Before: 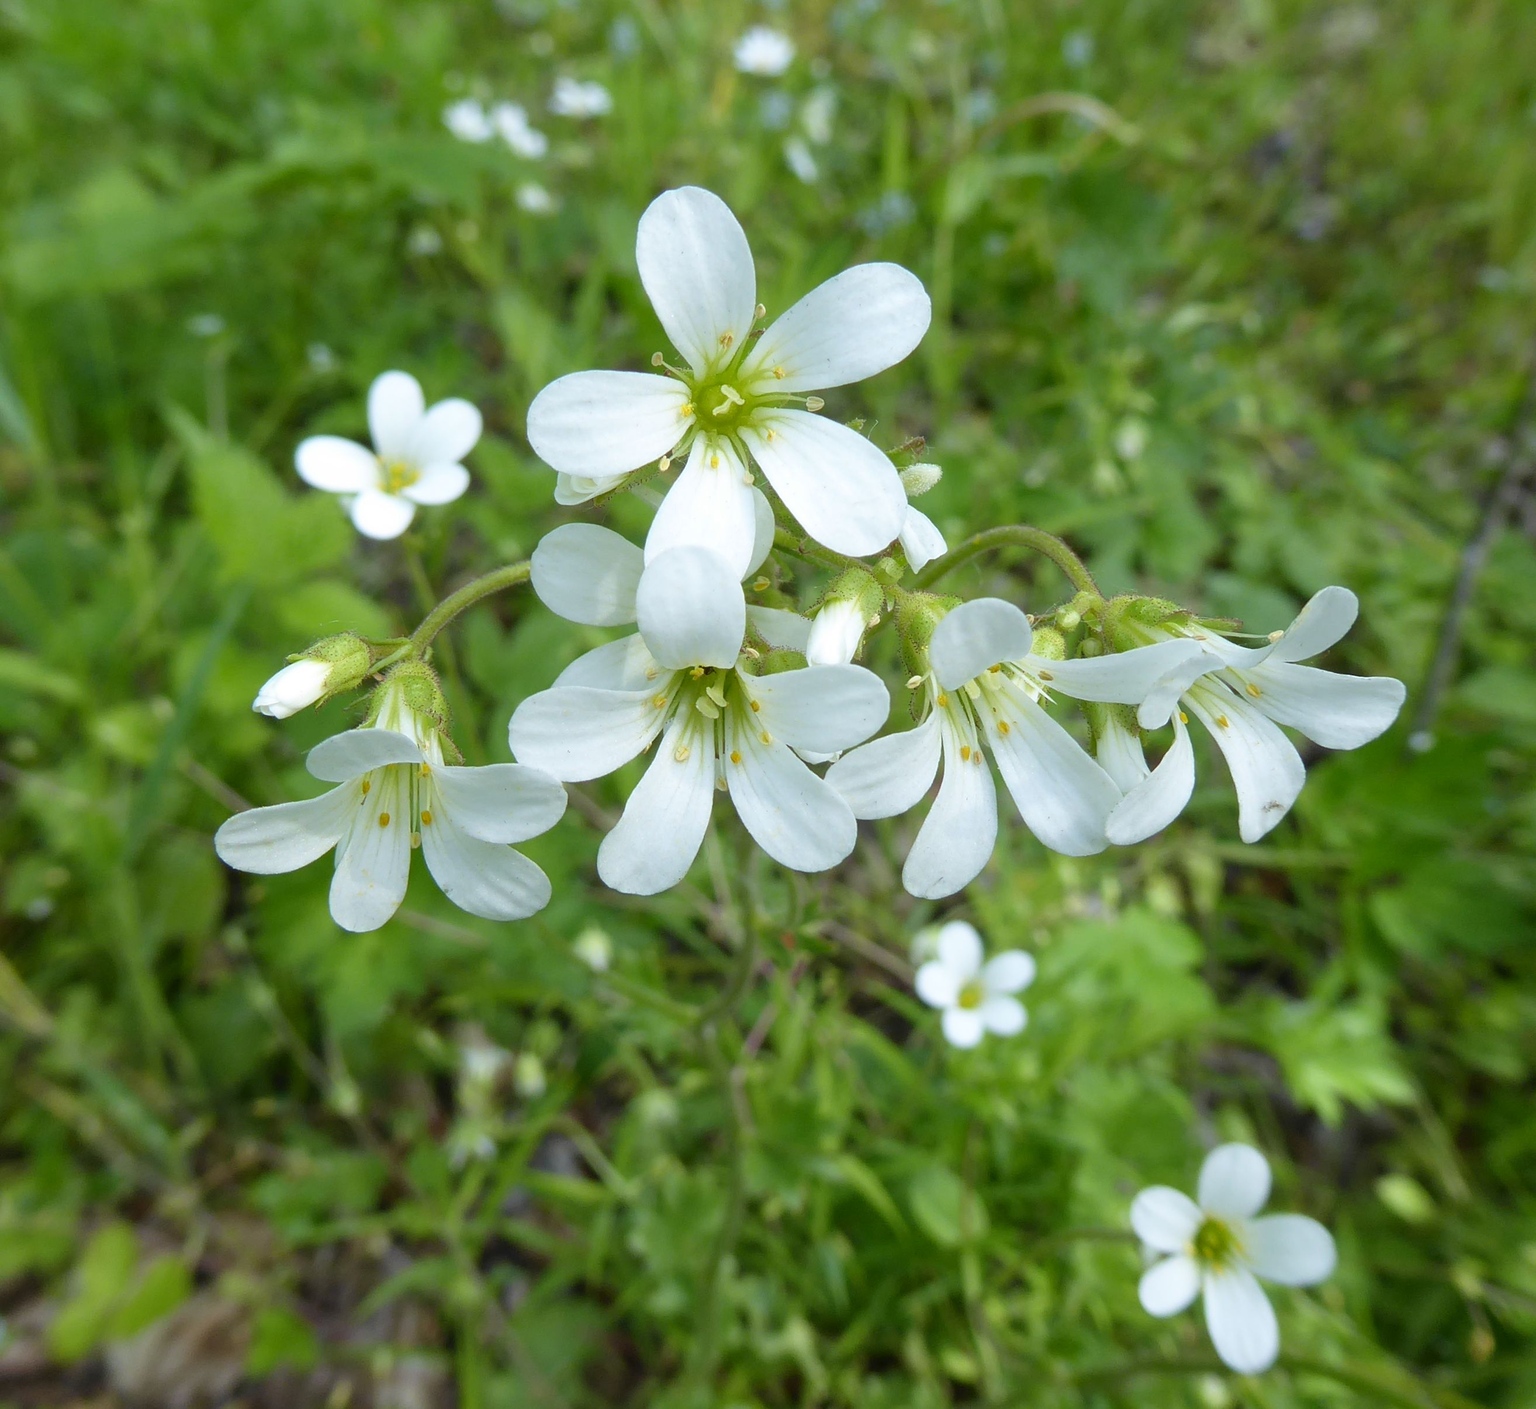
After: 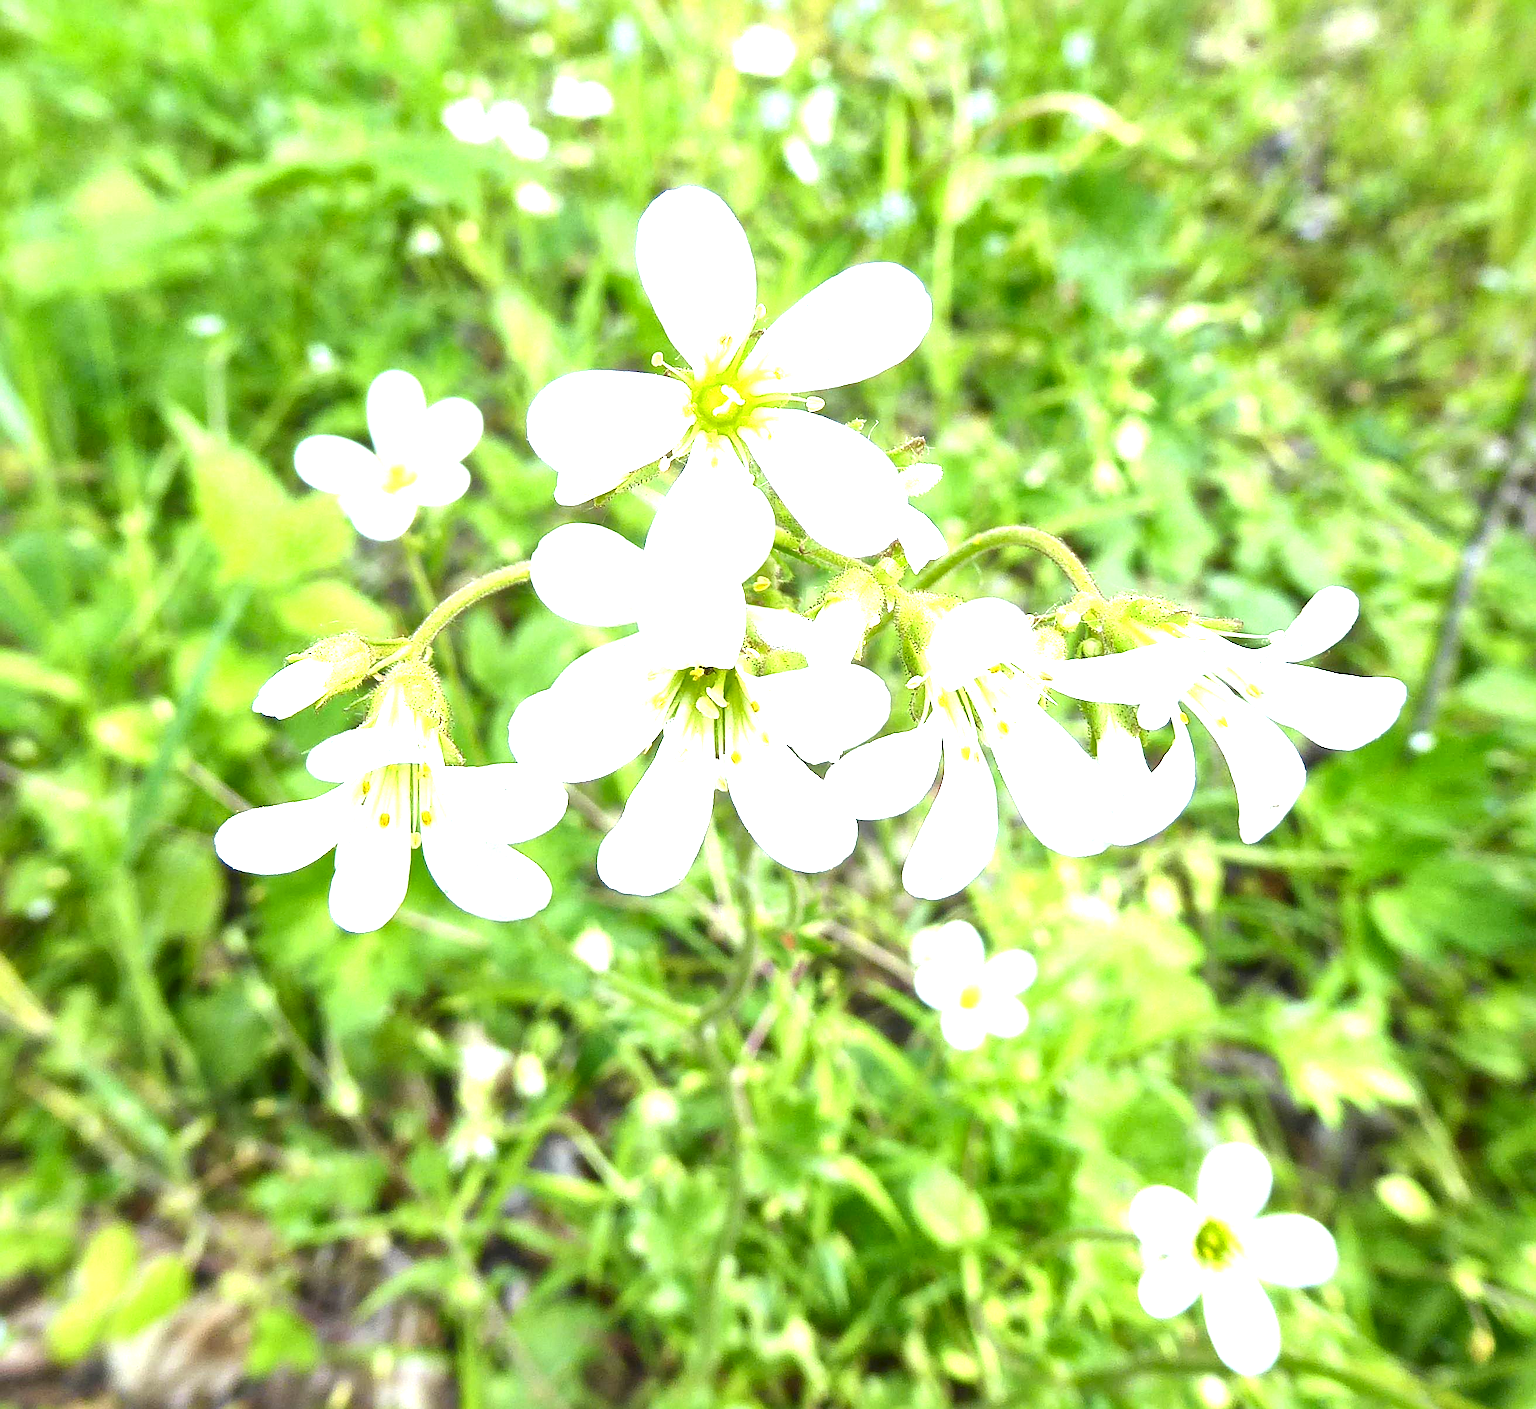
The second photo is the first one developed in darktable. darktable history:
exposure: exposure 2.009 EV, compensate highlight preservation false
local contrast: mode bilateral grid, contrast 24, coarseness 61, detail 151%, midtone range 0.2
sharpen: on, module defaults
